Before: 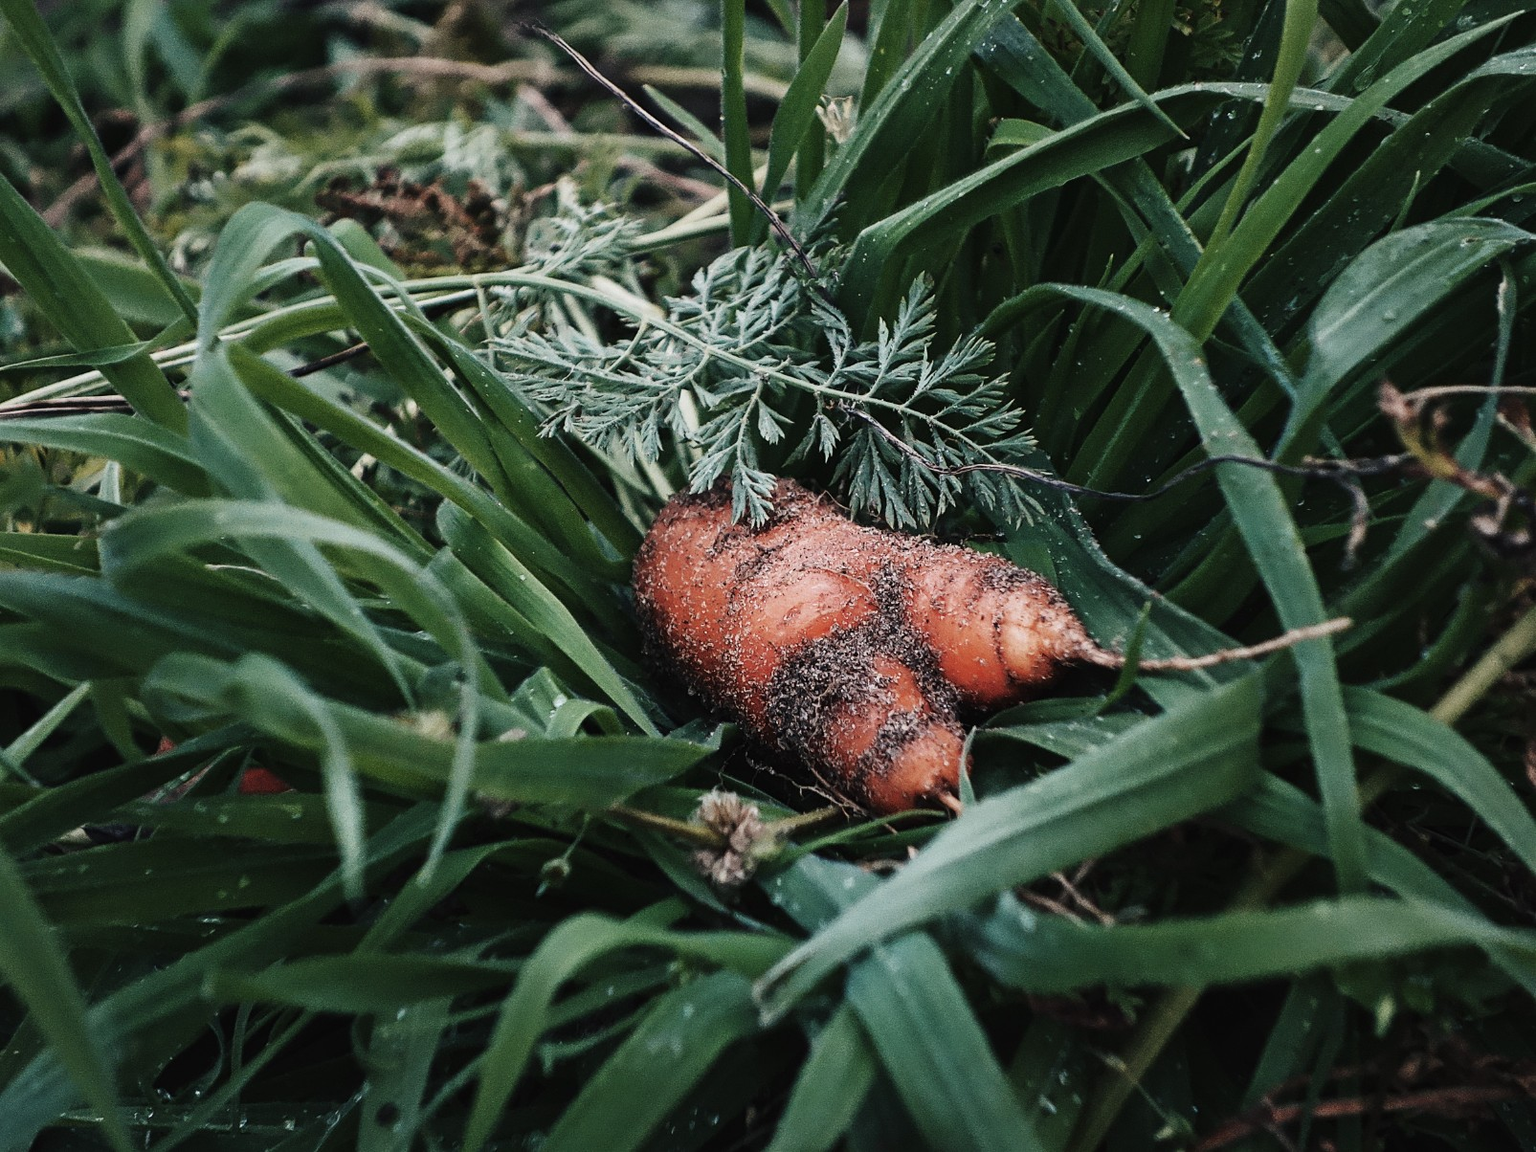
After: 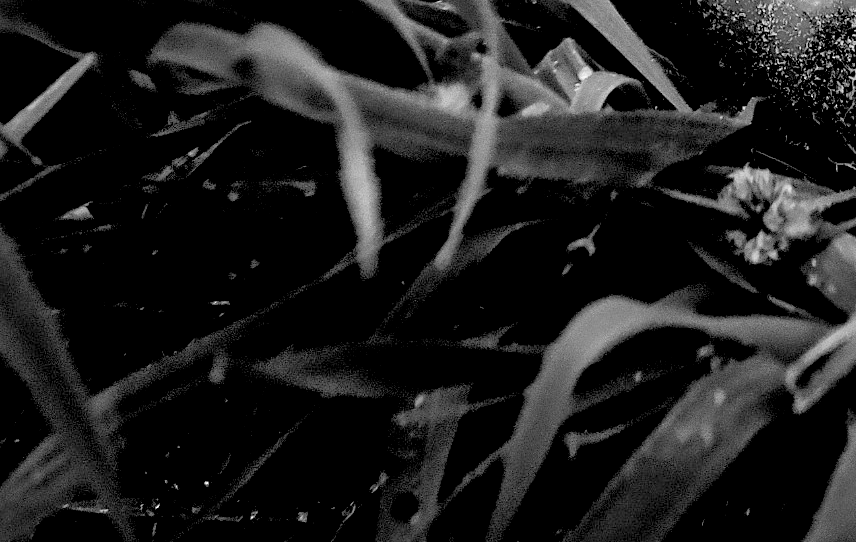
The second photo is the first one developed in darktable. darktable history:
contrast brightness saturation: saturation -1
crop and rotate: top 54.778%, right 46.61%, bottom 0.159%
sharpen: radius 2.883, amount 0.868, threshold 47.523
local contrast: mode bilateral grid, contrast 20, coarseness 50, detail 171%, midtone range 0.2
monochrome: on, module defaults
rgb levels: levels [[0.034, 0.472, 0.904], [0, 0.5, 1], [0, 0.5, 1]]
tone equalizer: on, module defaults
